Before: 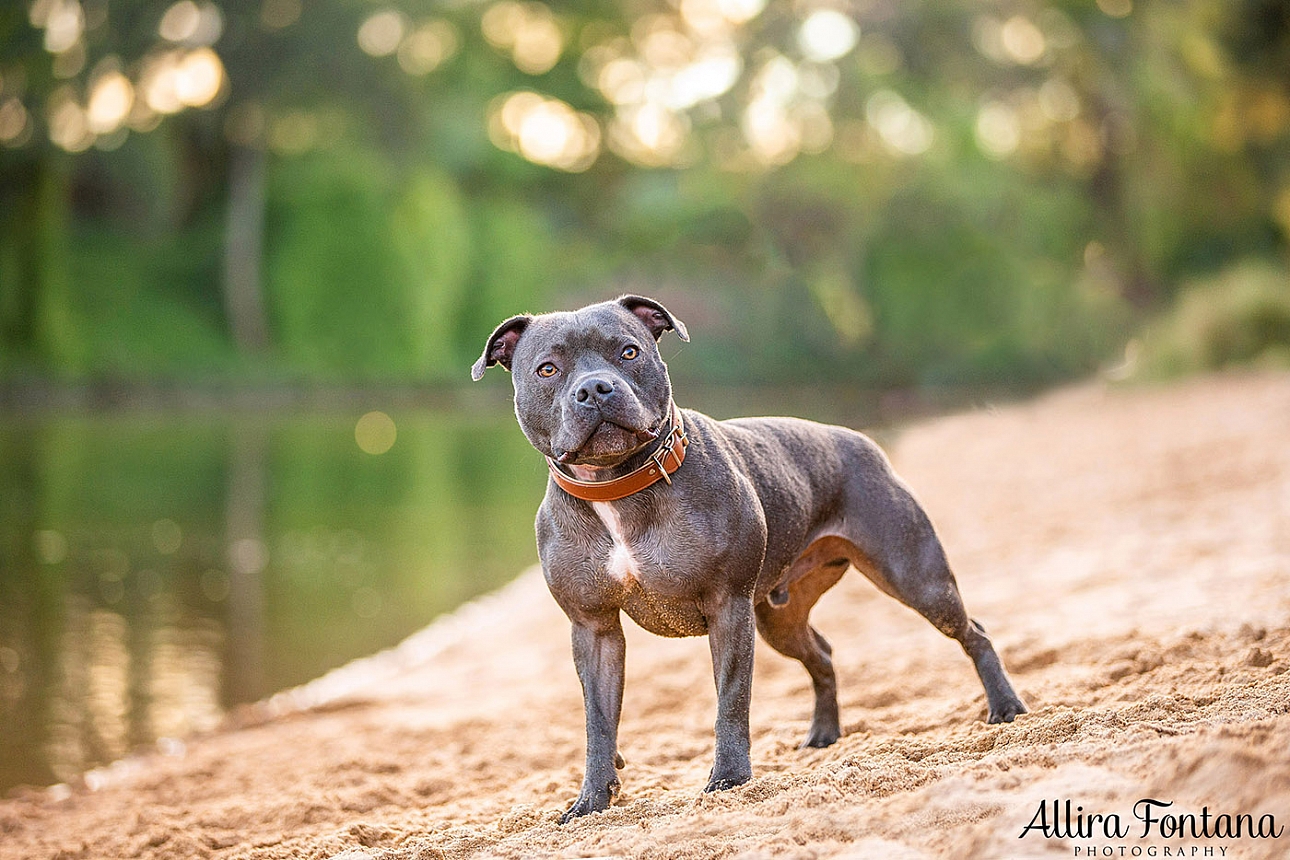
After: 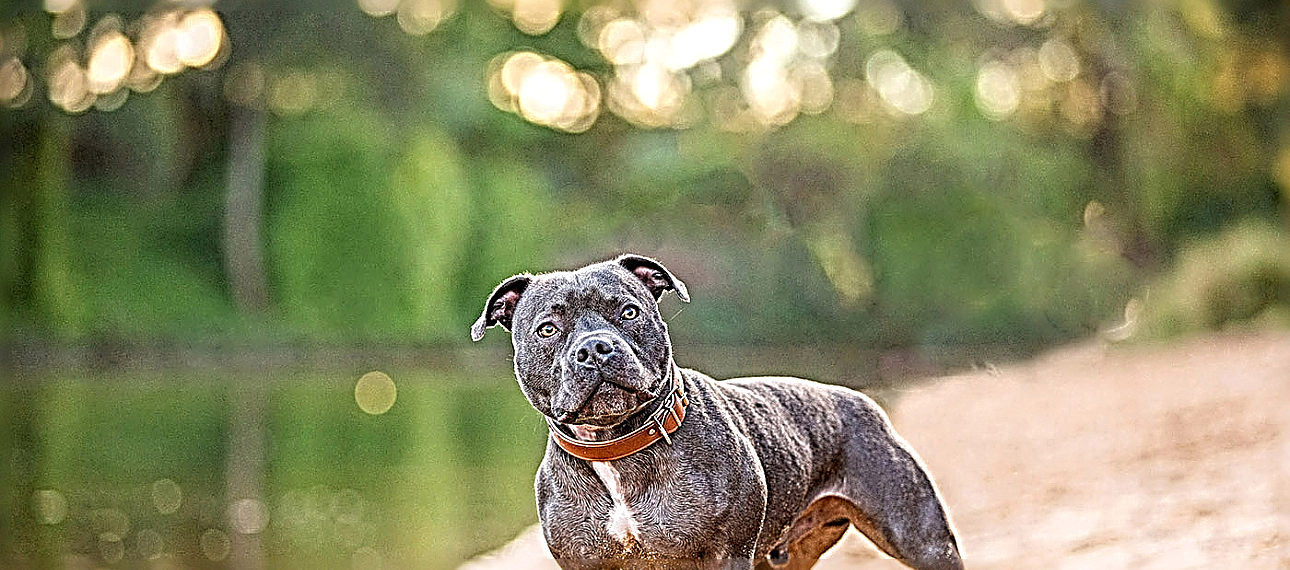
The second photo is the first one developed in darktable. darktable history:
local contrast: on, module defaults
crop and rotate: top 4.725%, bottom 28.962%
sharpen: radius 4.02, amount 1.997
